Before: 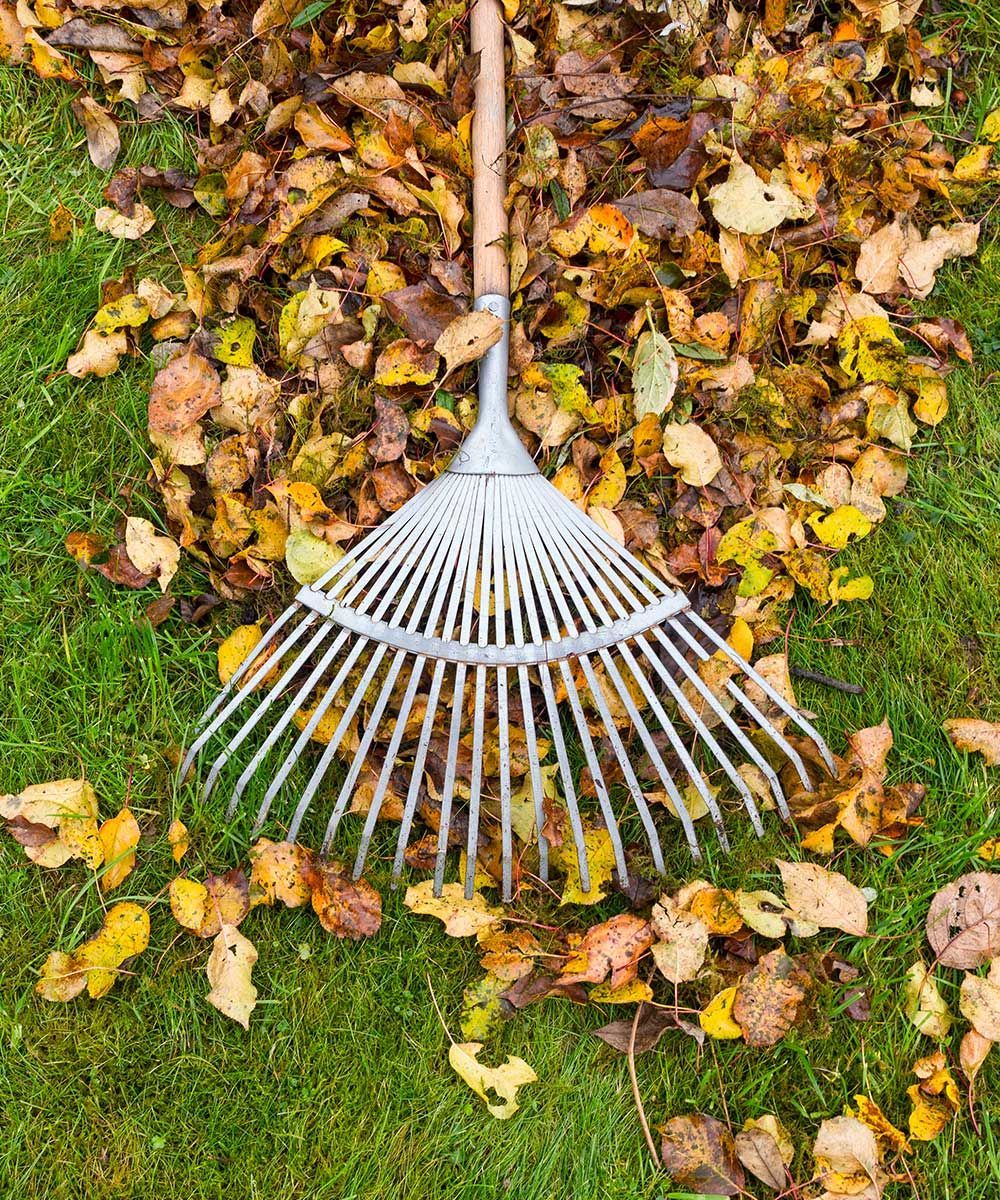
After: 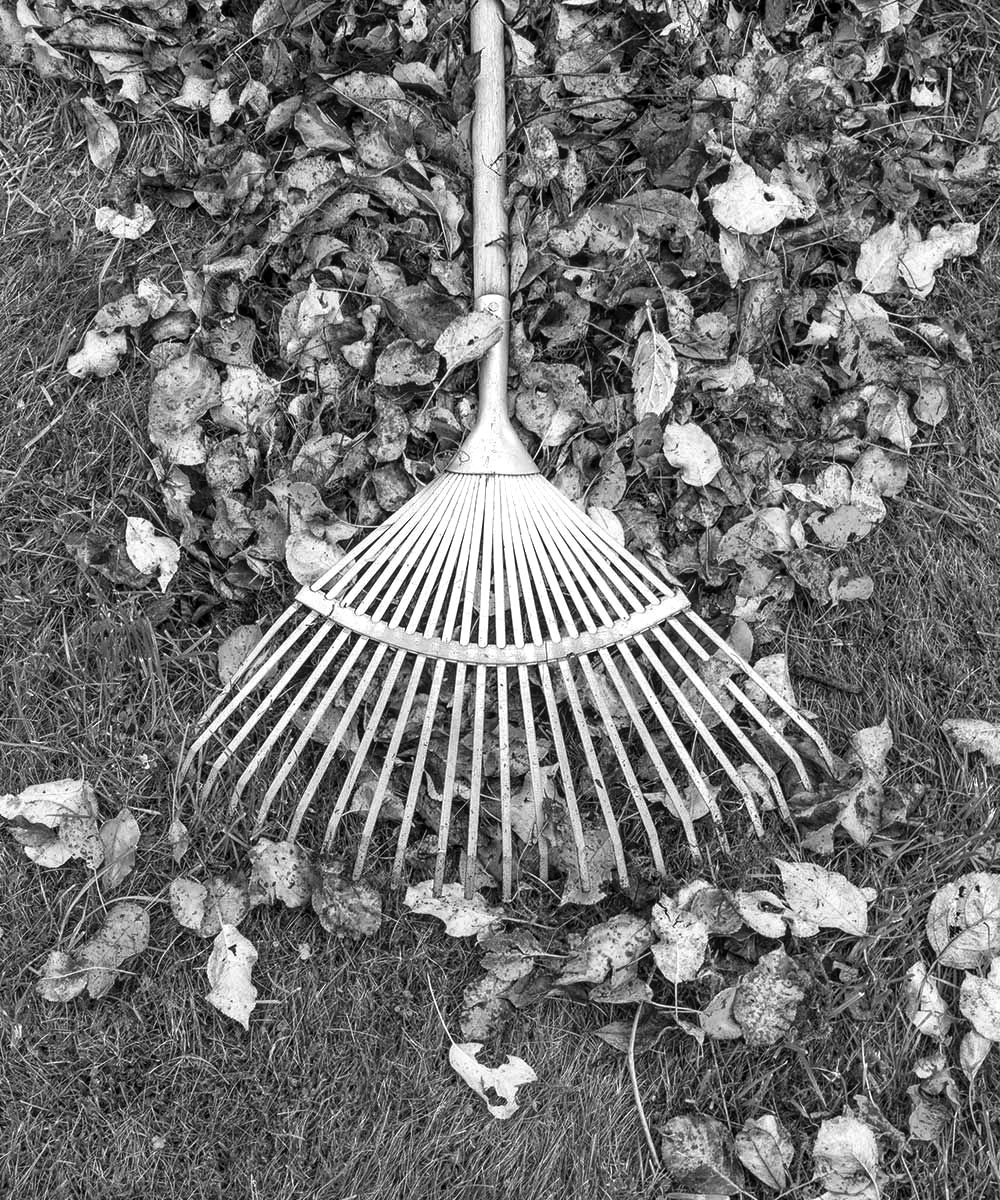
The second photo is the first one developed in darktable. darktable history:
monochrome: a 0, b 0, size 0.5, highlights 0.57
tone equalizer: -8 EV -0.417 EV, -7 EV -0.389 EV, -6 EV -0.333 EV, -5 EV -0.222 EV, -3 EV 0.222 EV, -2 EV 0.333 EV, -1 EV 0.389 EV, +0 EV 0.417 EV, edges refinement/feathering 500, mask exposure compensation -1.57 EV, preserve details no
local contrast: on, module defaults
